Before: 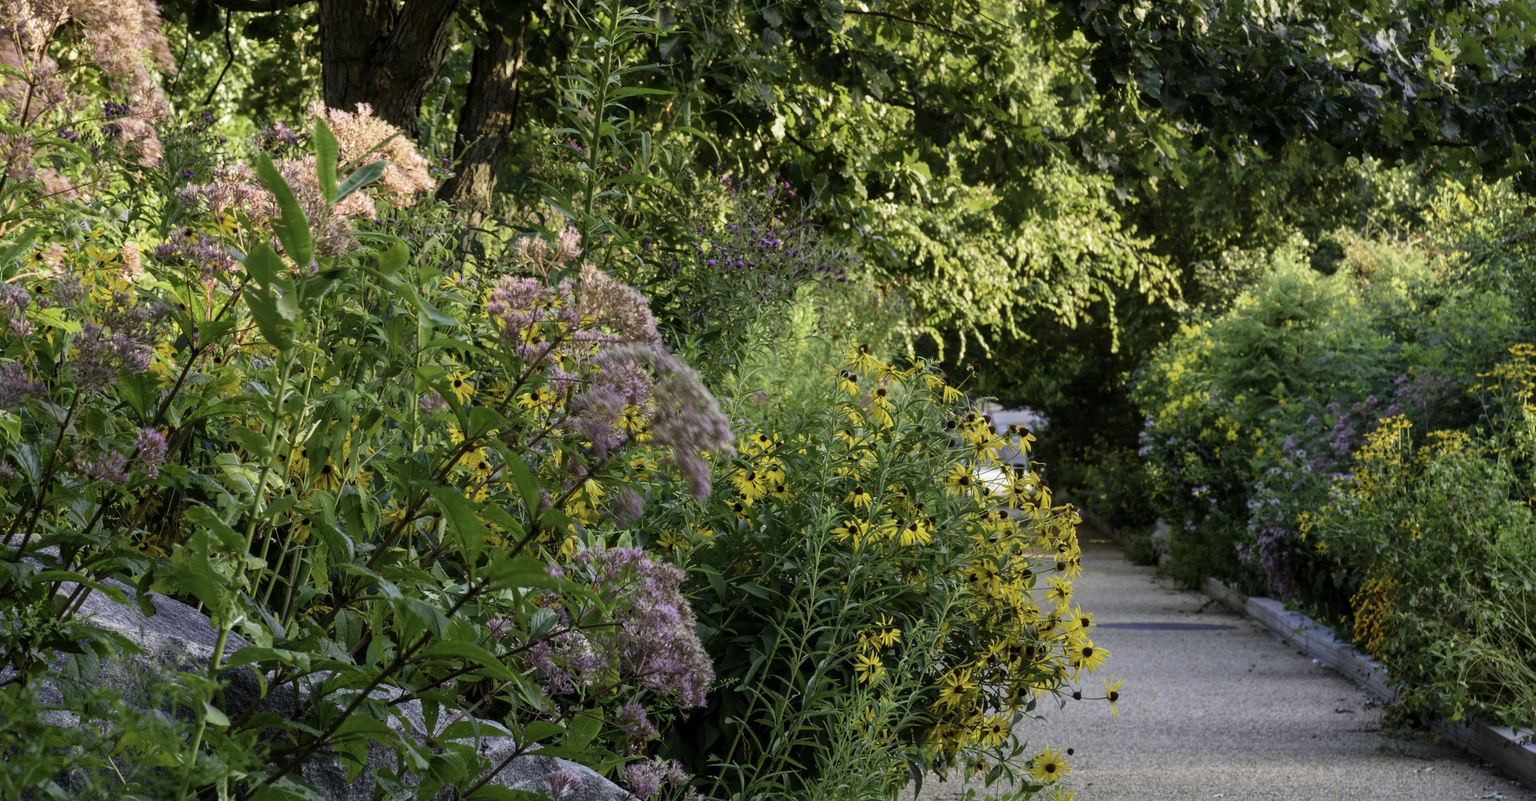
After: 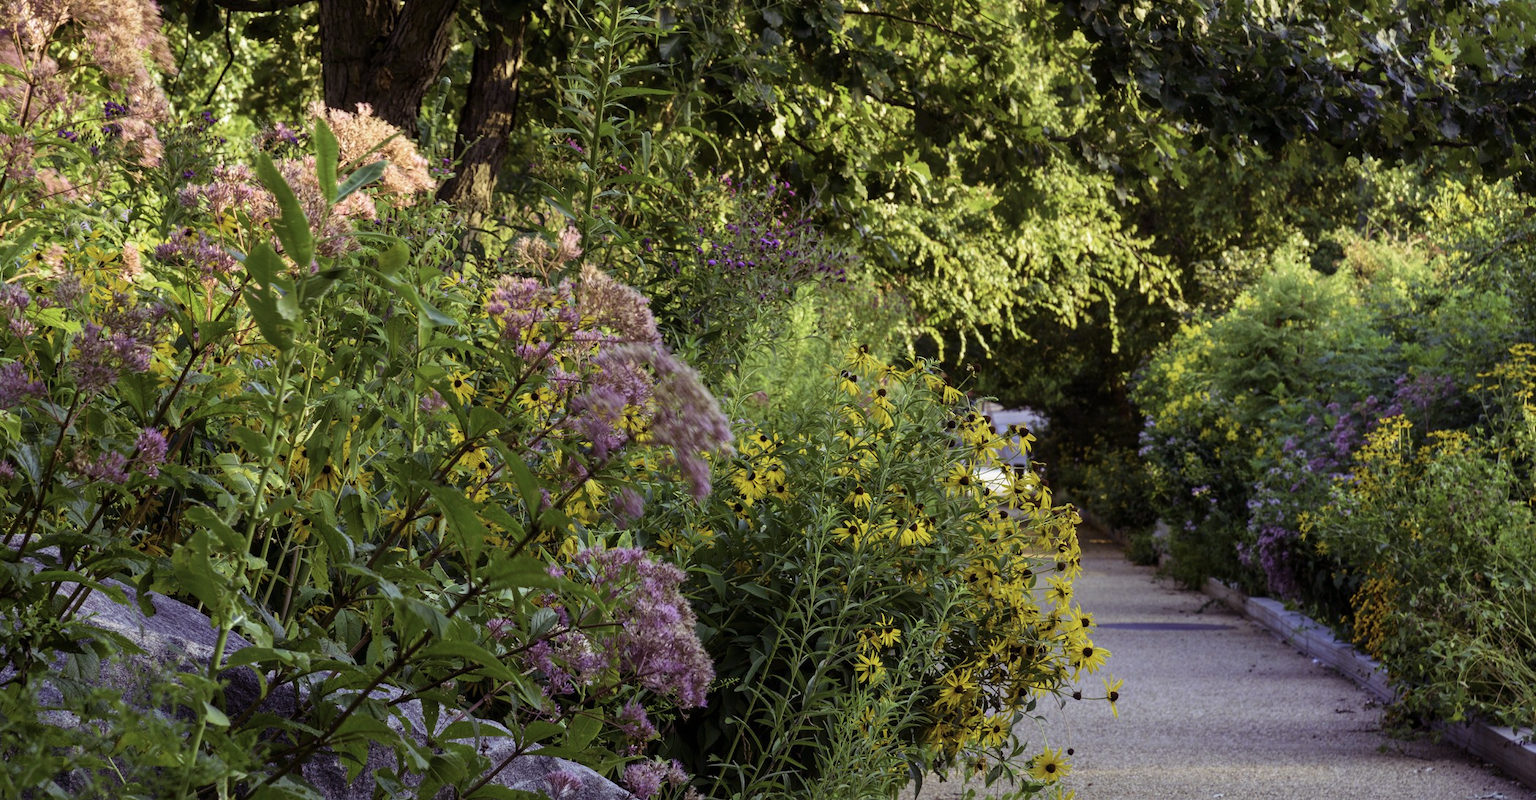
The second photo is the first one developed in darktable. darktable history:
velvia: on, module defaults
color balance rgb: shadows lift › luminance 0.575%, shadows lift › chroma 6.832%, shadows lift › hue 302.08°, perceptual saturation grading › global saturation 0.282%, saturation formula JzAzBz (2021)
